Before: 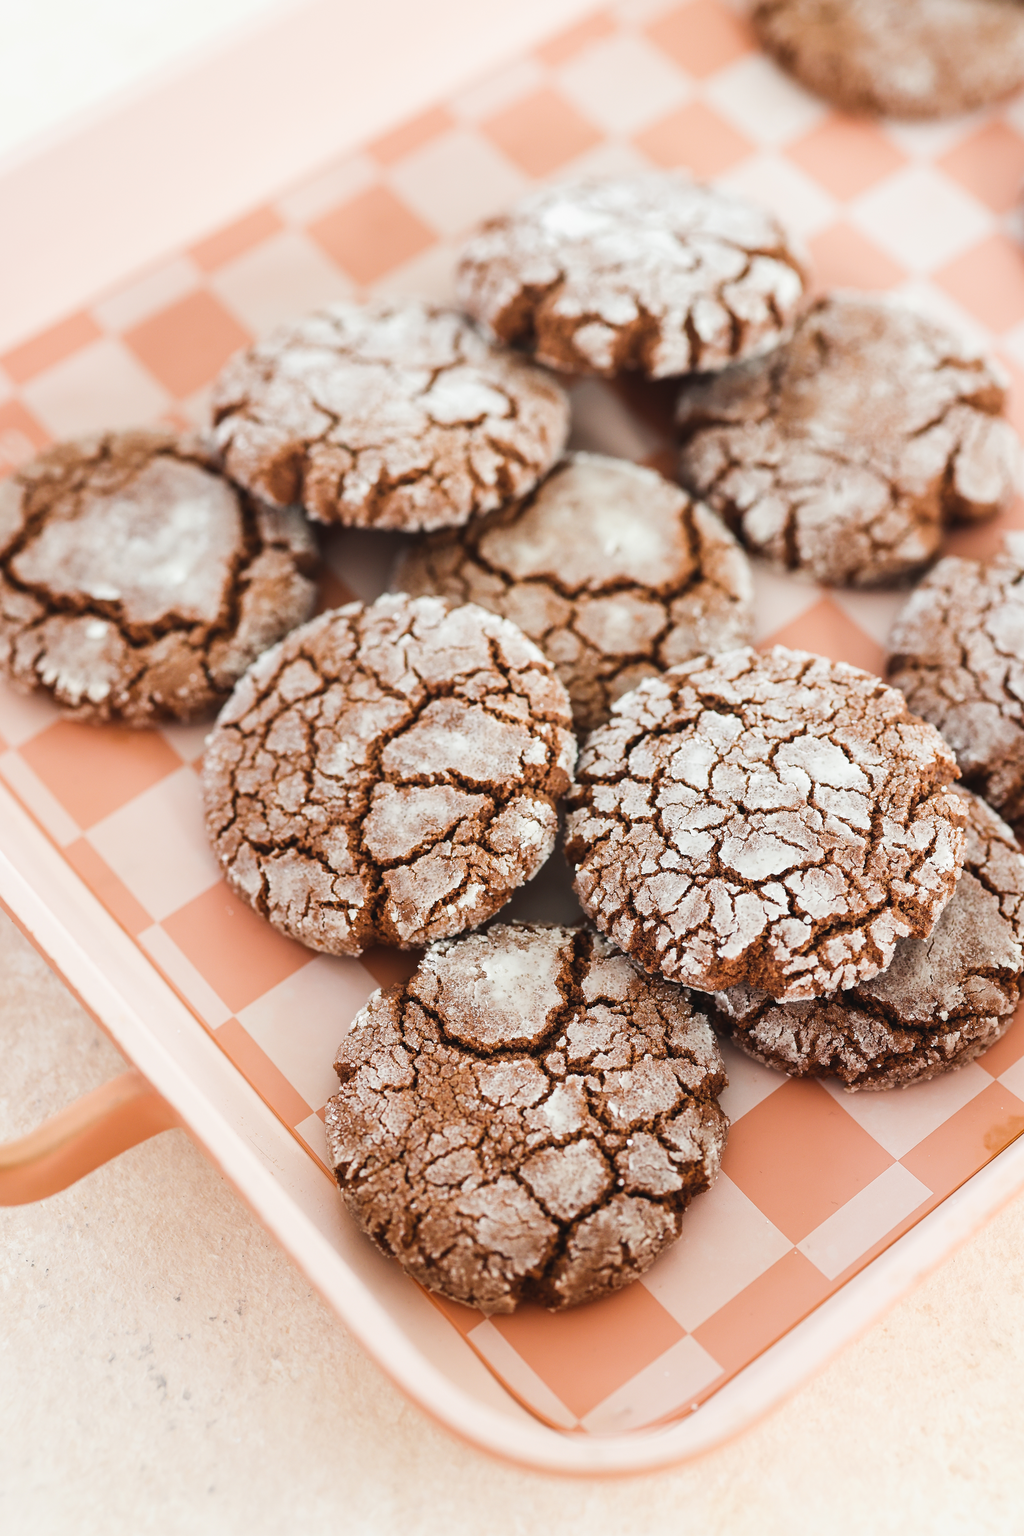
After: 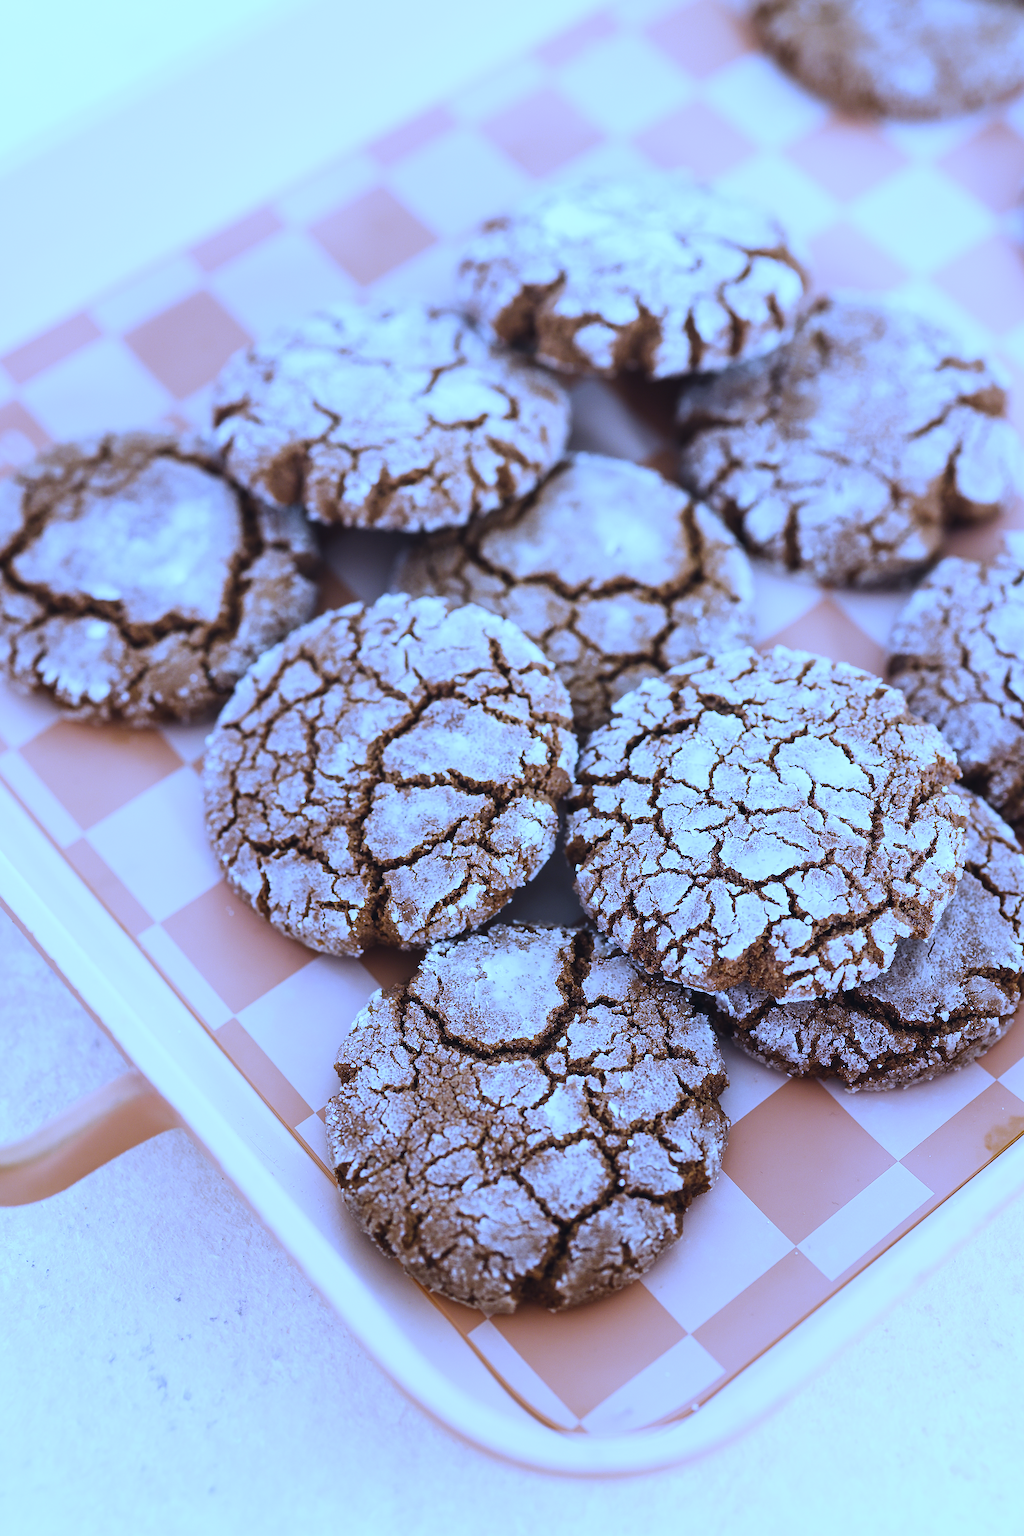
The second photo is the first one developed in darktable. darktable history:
white balance: red 0.766, blue 1.537
sharpen: amount 0.6
